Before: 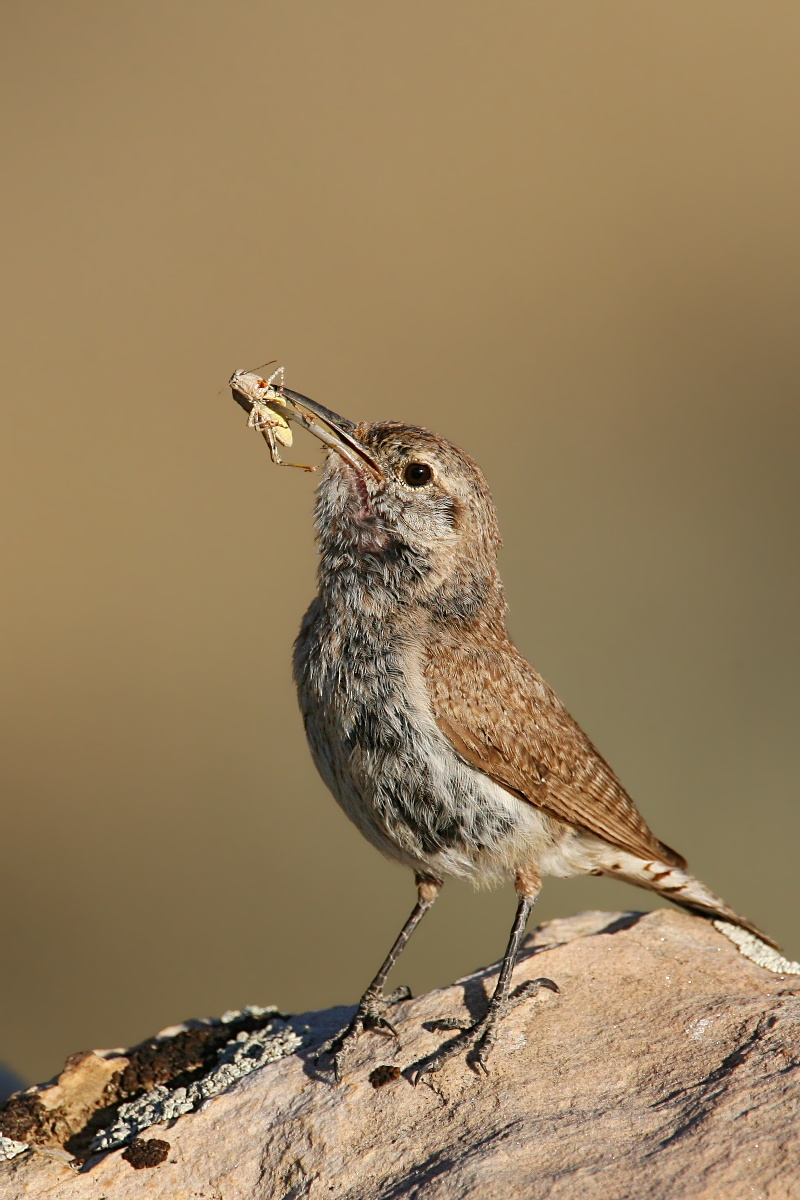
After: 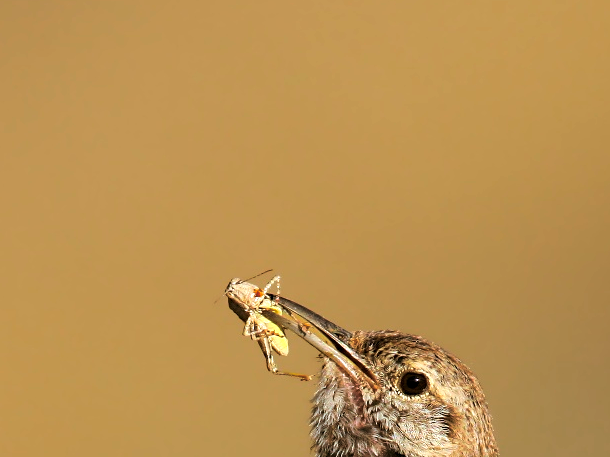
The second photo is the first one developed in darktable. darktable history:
exposure: black level correction 0.003, exposure 0.383 EV, compensate highlight preservation false
split-toning: shadows › hue 32.4°, shadows › saturation 0.51, highlights › hue 180°, highlights › saturation 0, balance -60.17, compress 55.19%
contrast brightness saturation: saturation 0.5
crop: left 0.579%, top 7.627%, right 23.167%, bottom 54.275%
